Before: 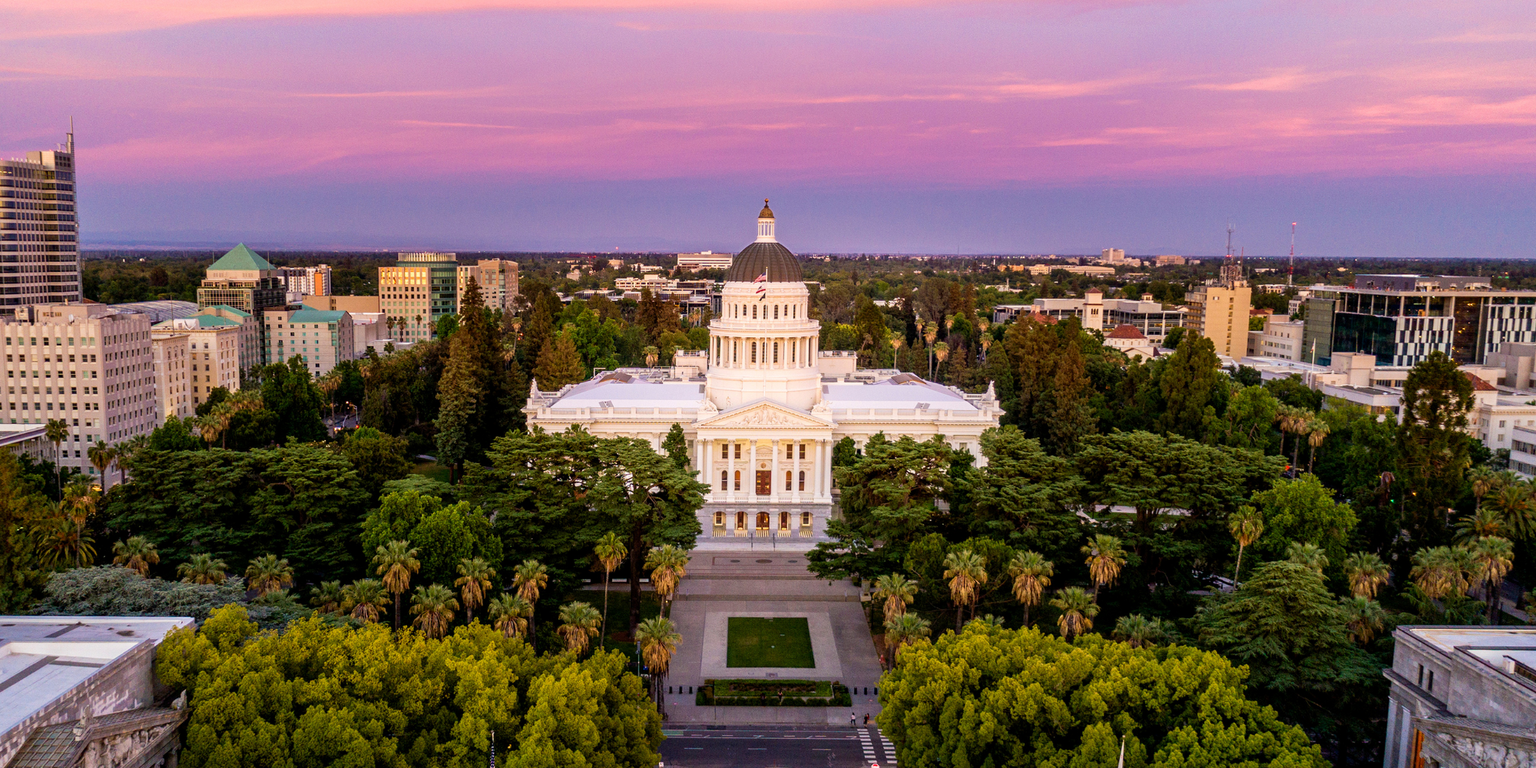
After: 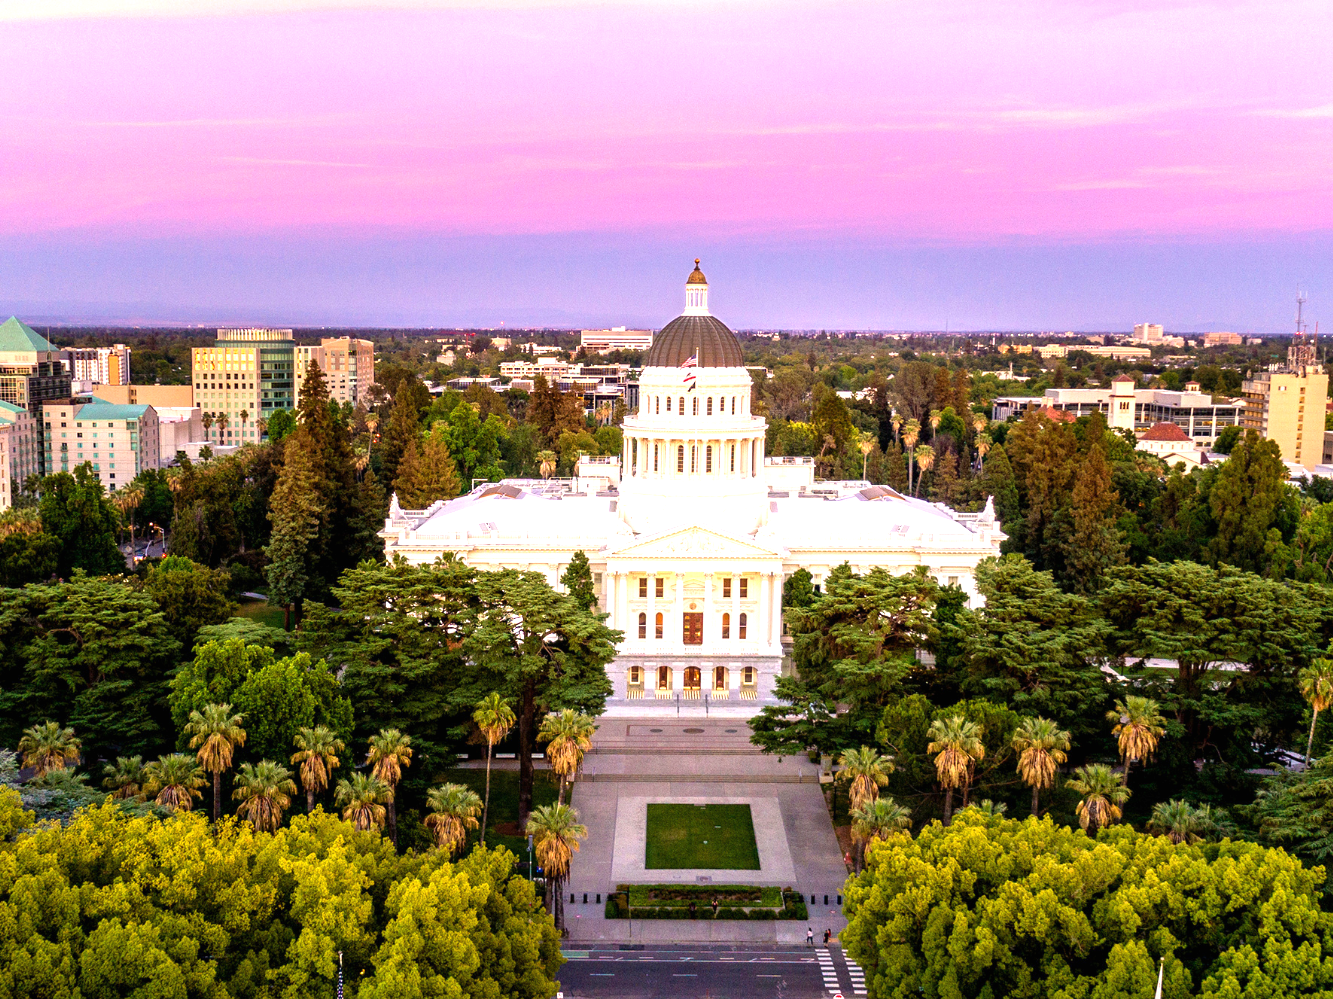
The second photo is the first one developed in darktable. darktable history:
crop and rotate: left 15.055%, right 18.278%
exposure: black level correction 0, exposure 1 EV, compensate exposure bias true, compensate highlight preservation false
